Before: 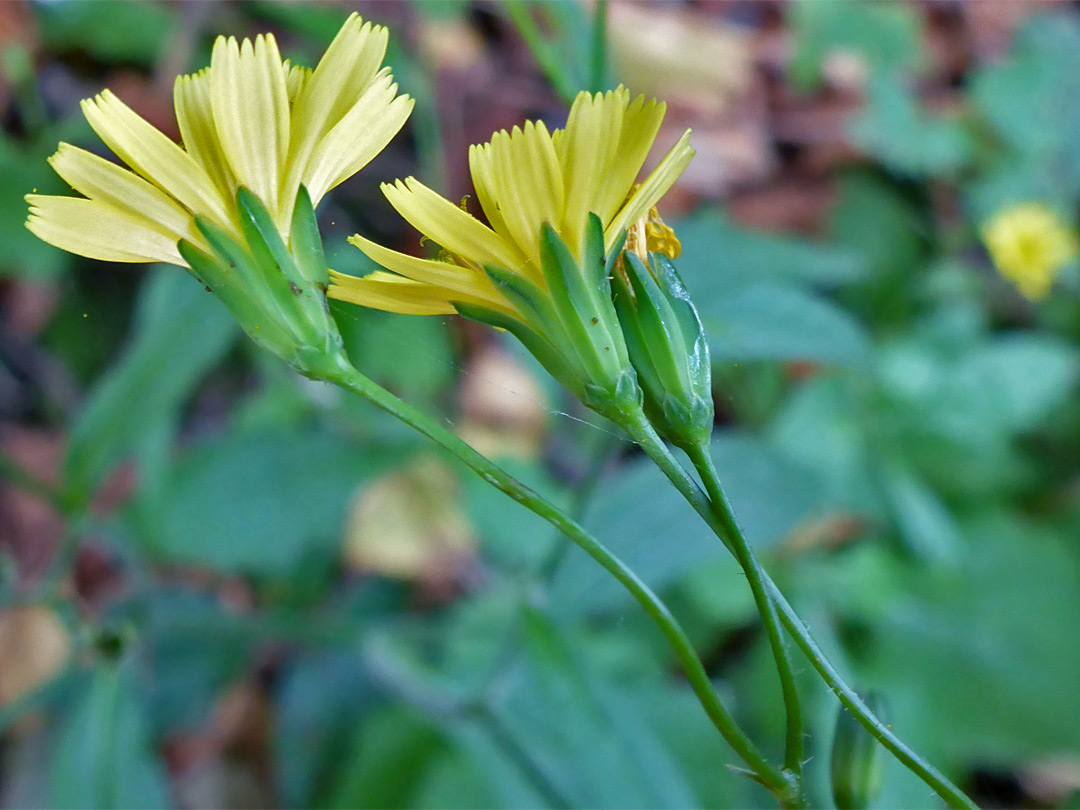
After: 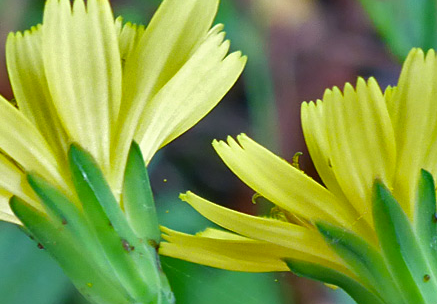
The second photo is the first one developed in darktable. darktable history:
crop: left 15.601%, top 5.427%, right 43.885%, bottom 56.961%
color correction: highlights a* -5.8, highlights b* 11.25
